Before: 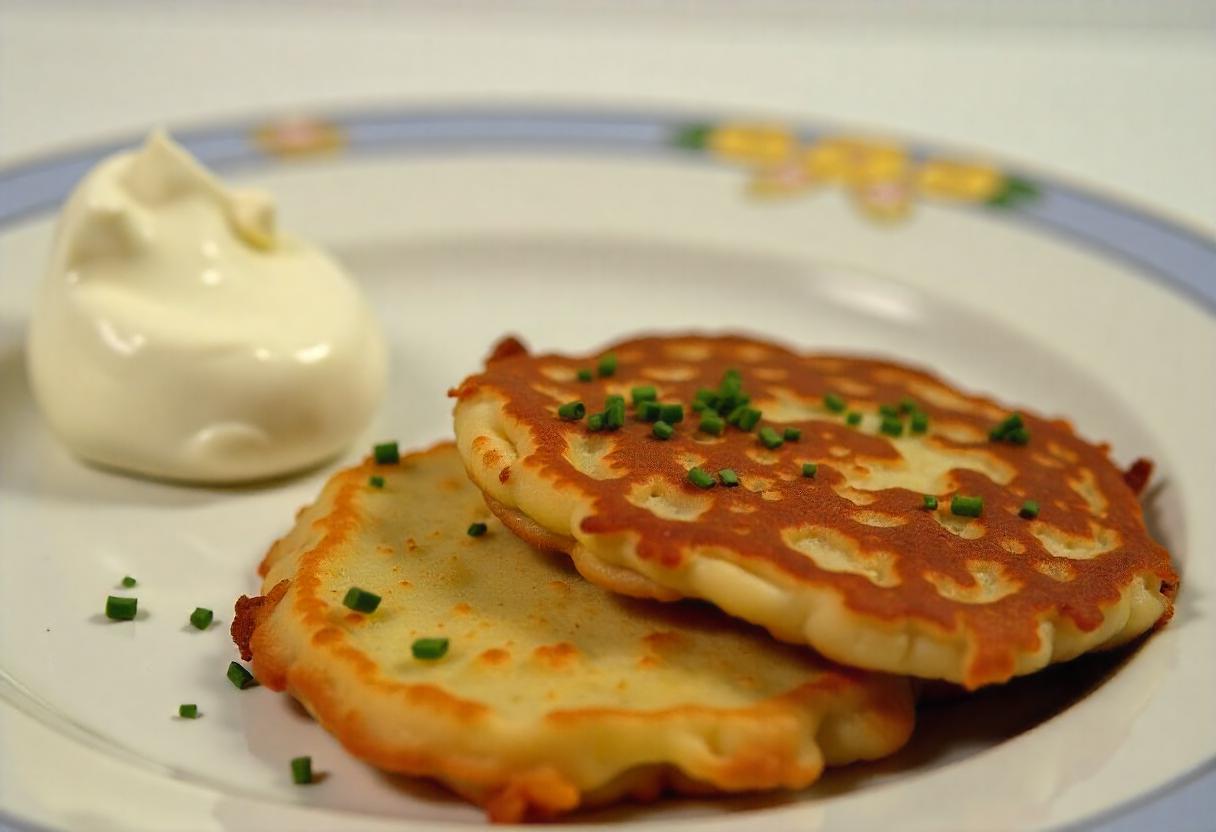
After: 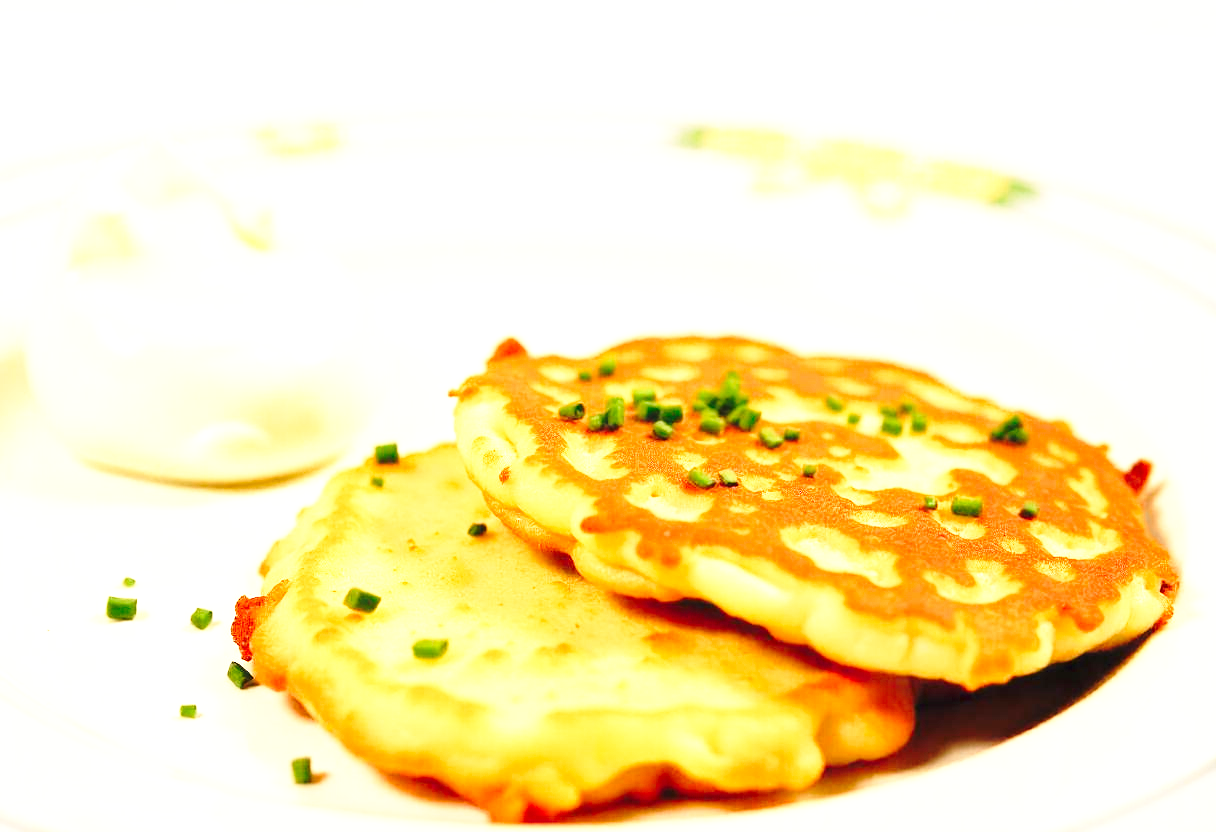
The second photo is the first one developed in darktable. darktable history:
white balance: red 1.123, blue 0.83
base curve: curves: ch0 [(0, 0) (0.036, 0.037) (0.121, 0.228) (0.46, 0.76) (0.859, 0.983) (1, 1)], preserve colors none
exposure: black level correction 0, exposure 1.741 EV, compensate exposure bias true, compensate highlight preservation false
